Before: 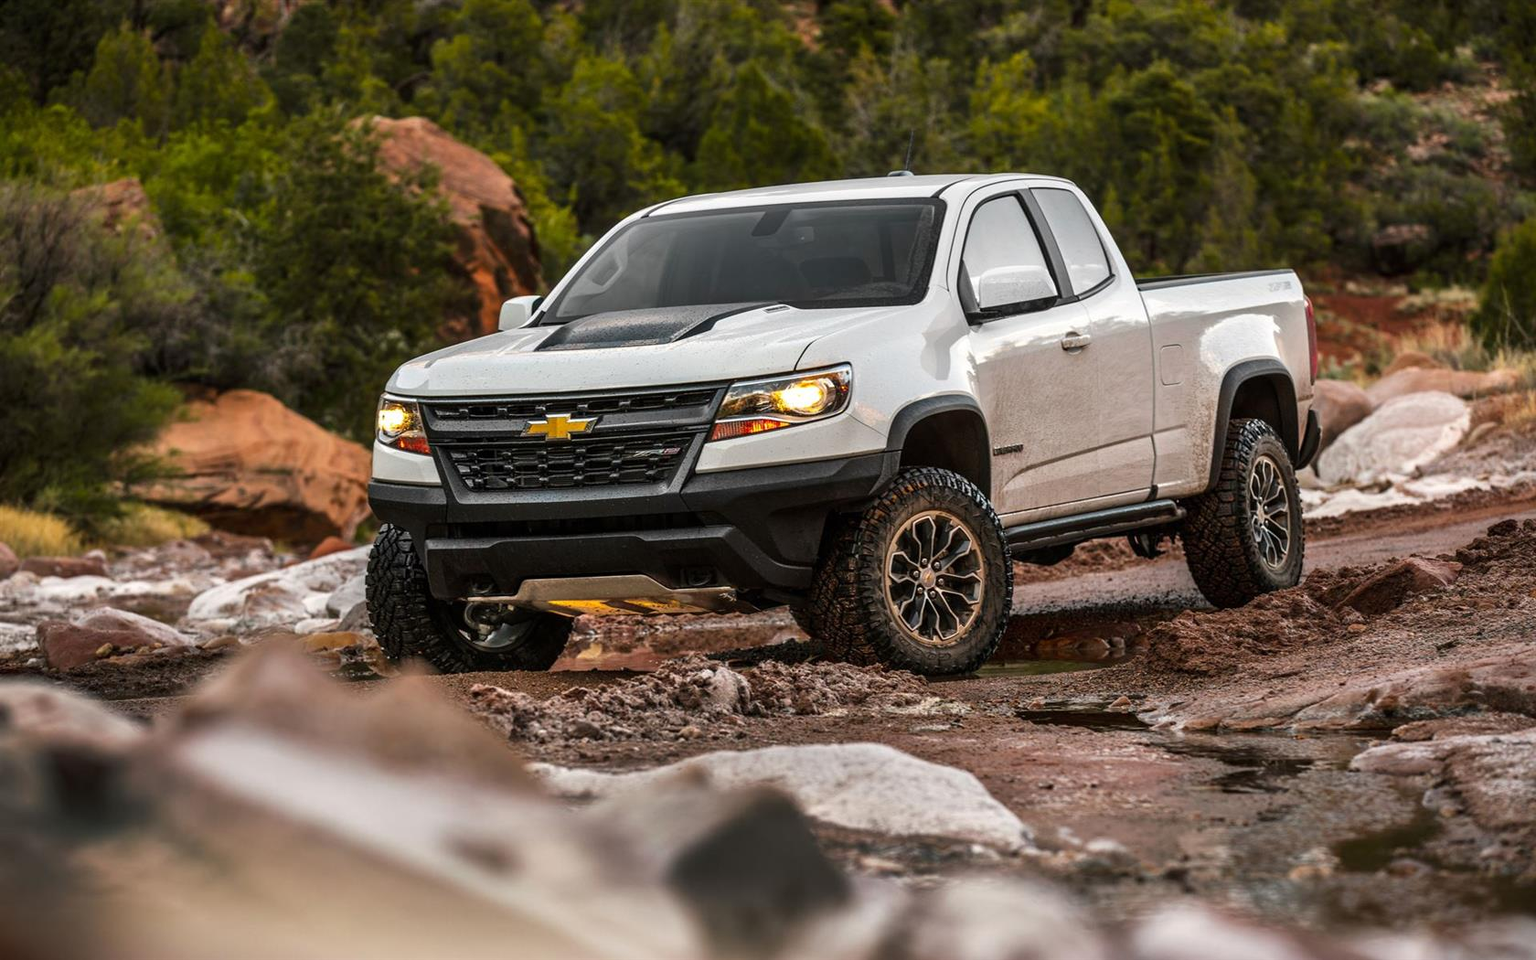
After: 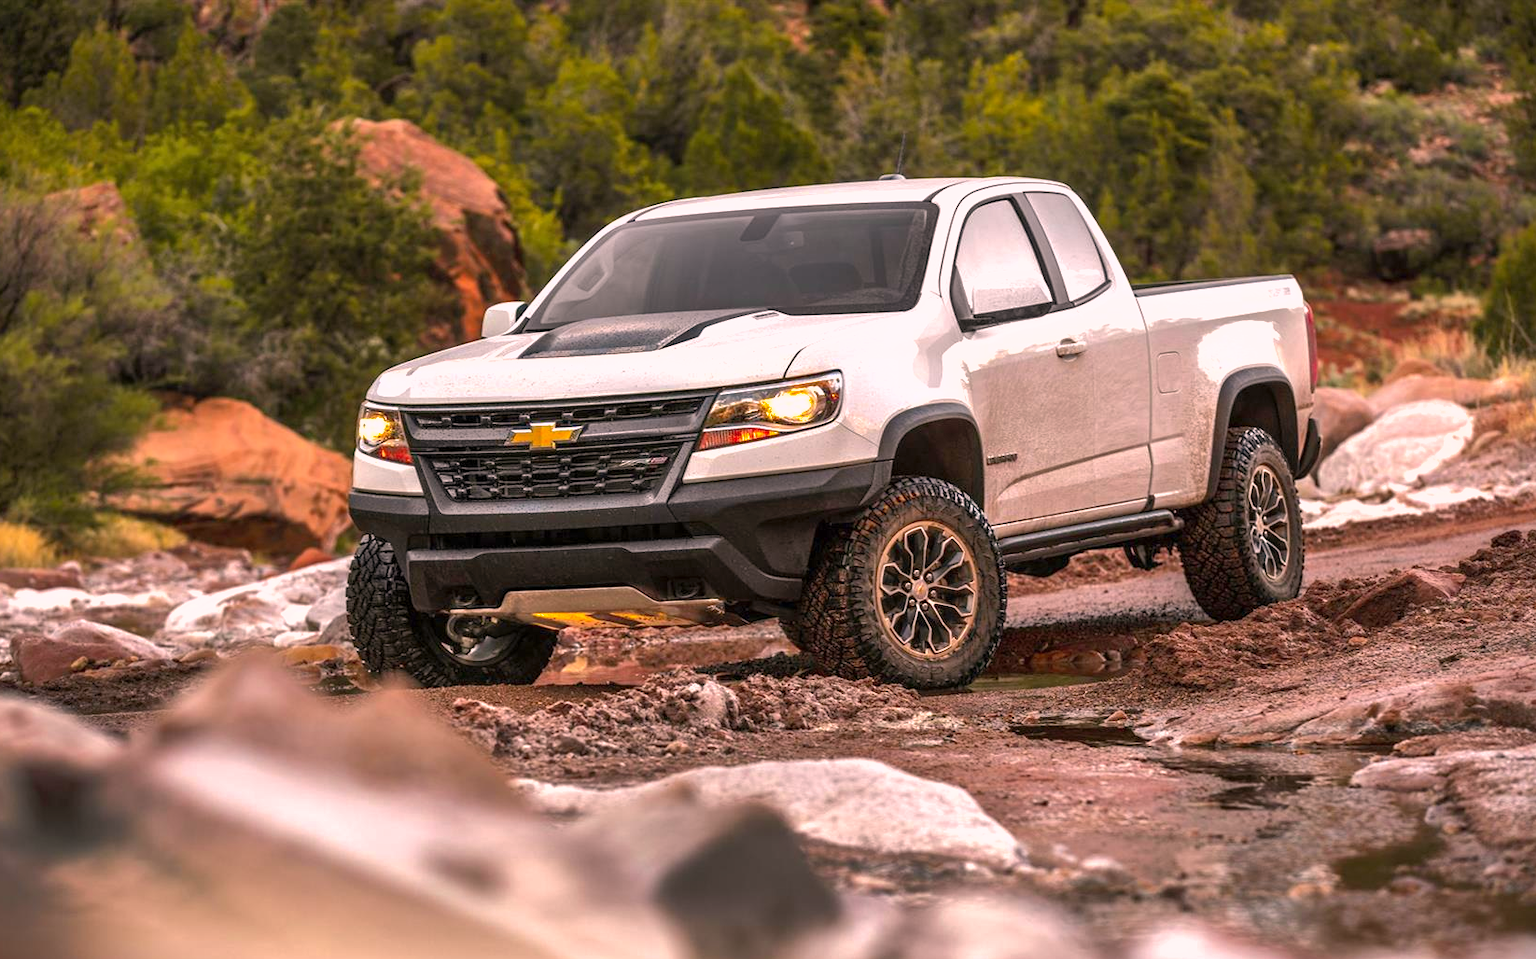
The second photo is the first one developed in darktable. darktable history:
exposure: exposure 0.6 EV, compensate highlight preservation false
shadows and highlights: on, module defaults
crop: left 1.743%, right 0.268%, bottom 2.011%
color correction: highlights a* 14.52, highlights b* 4.84
